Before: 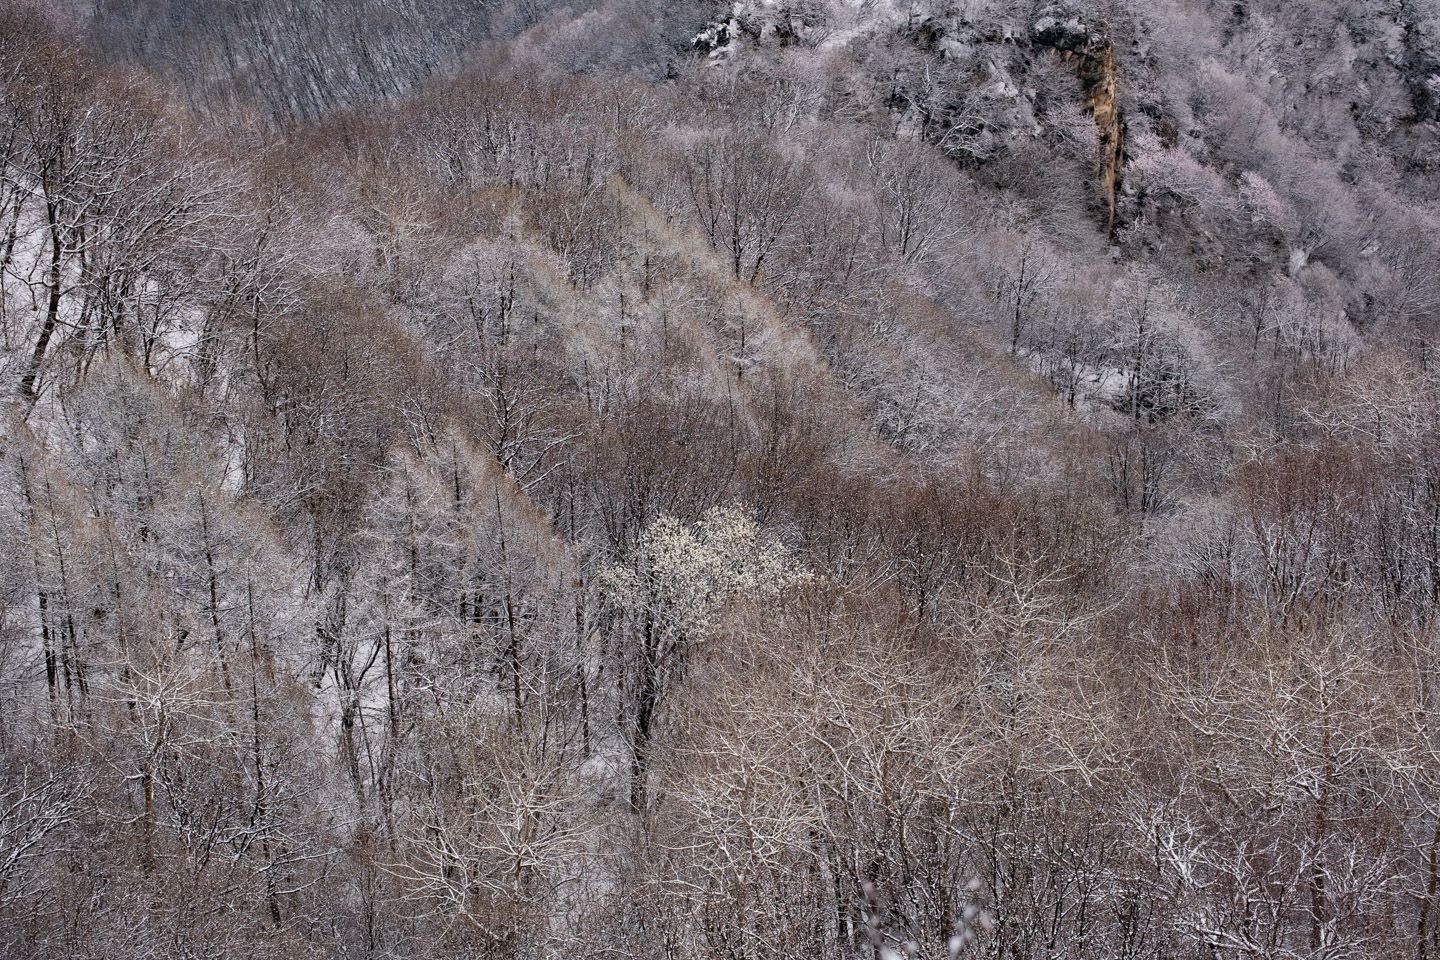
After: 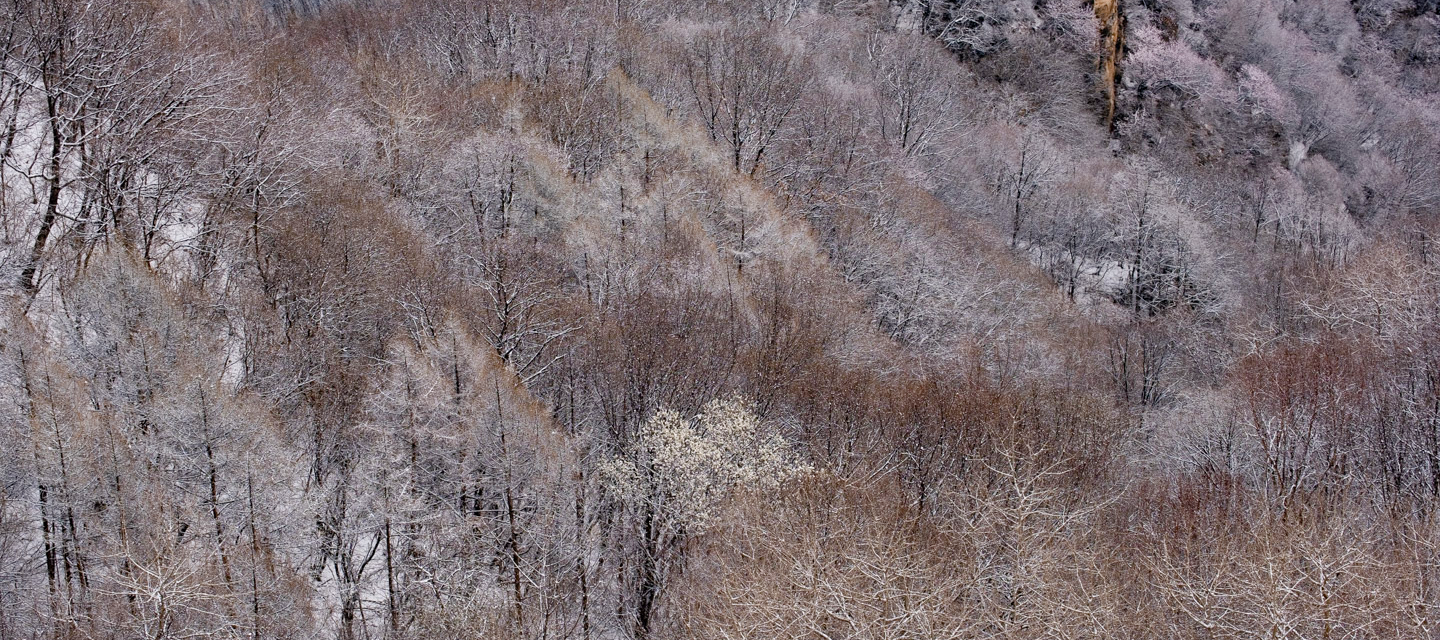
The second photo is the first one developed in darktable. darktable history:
color balance rgb: perceptual saturation grading › global saturation 35%, perceptual saturation grading › highlights -30%, perceptual saturation grading › shadows 35%, perceptual brilliance grading › global brilliance 3%, perceptual brilliance grading › highlights -3%, perceptual brilliance grading › shadows 3%
crop: top 11.166%, bottom 22.168%
white balance: emerald 1
